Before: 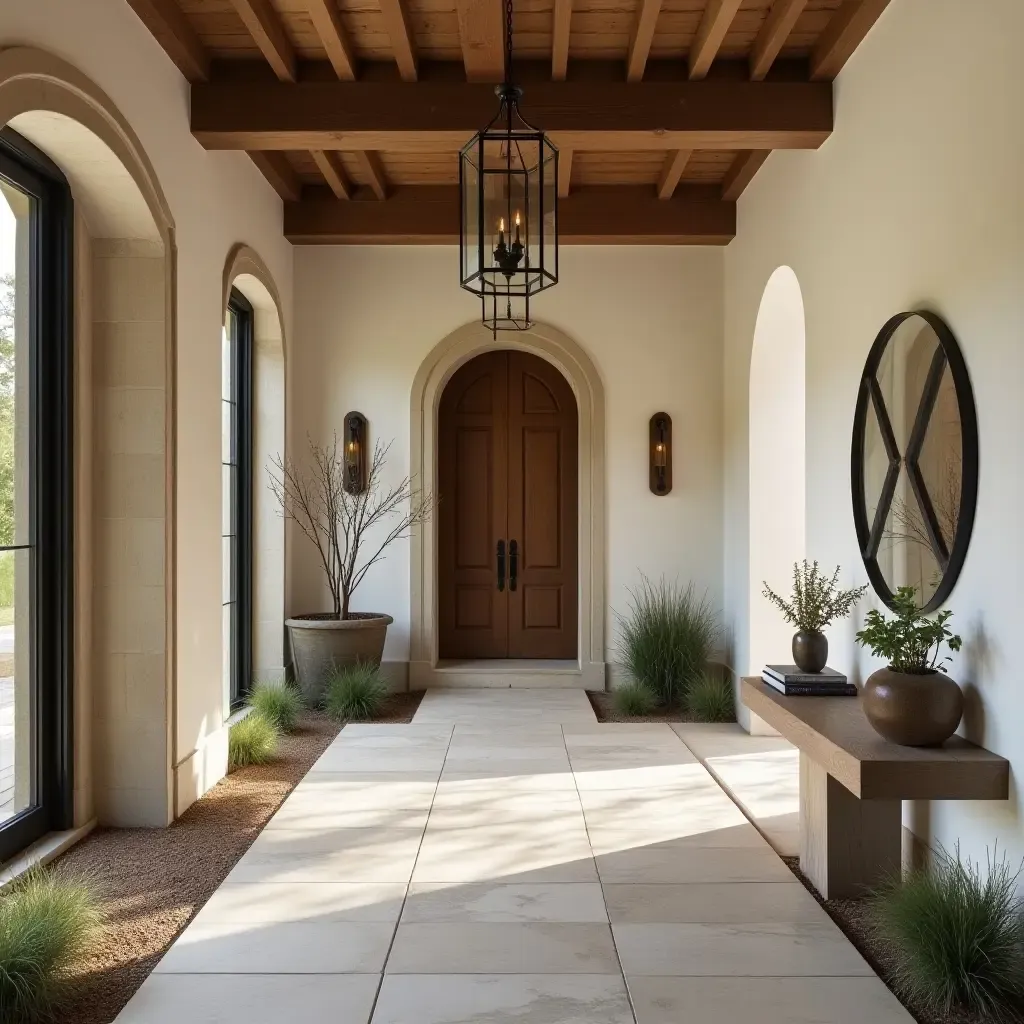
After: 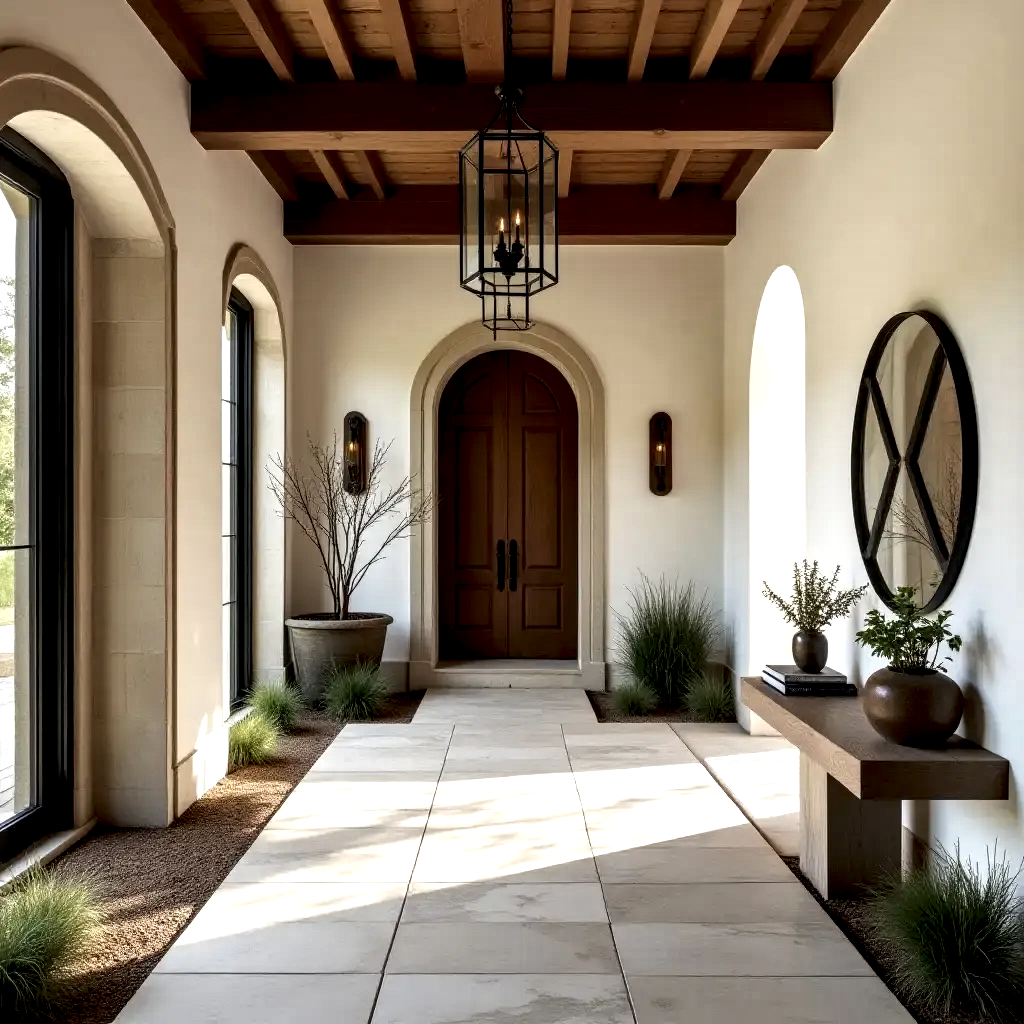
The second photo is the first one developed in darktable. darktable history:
levels: black 0.018%, white 99.96%
local contrast: highlights 80%, shadows 58%, detail 175%, midtone range 0.602
